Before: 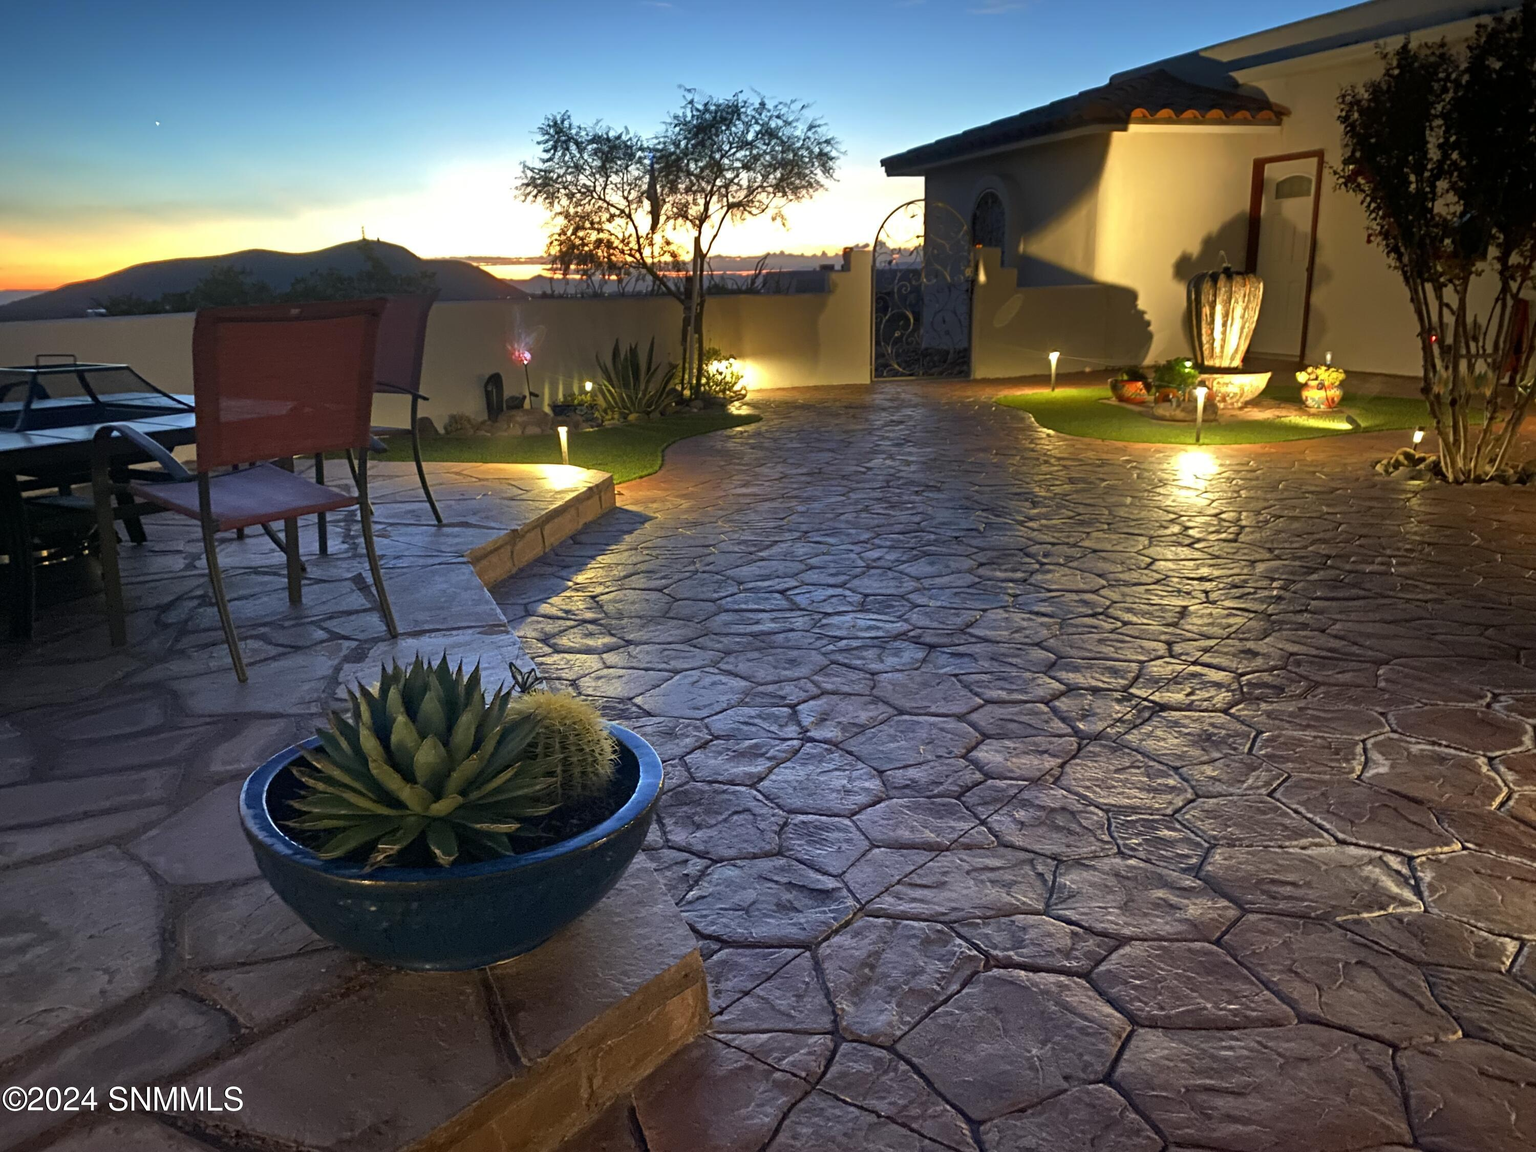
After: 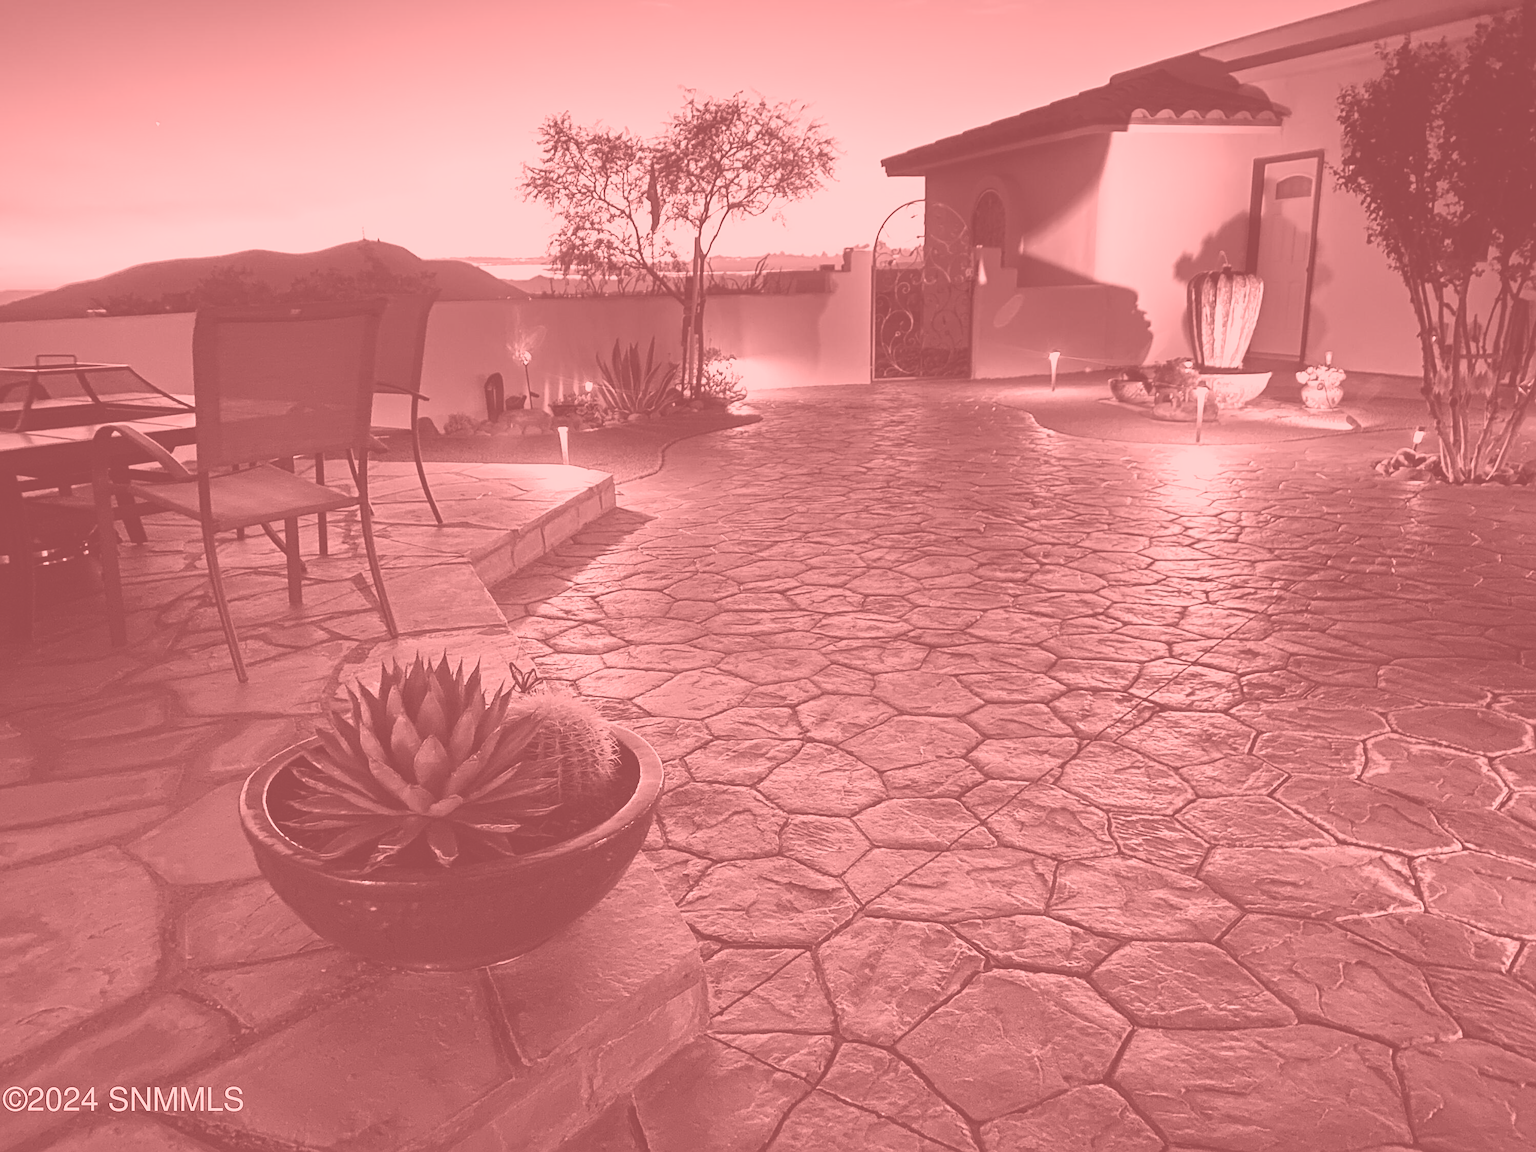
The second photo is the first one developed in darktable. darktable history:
colorize: saturation 51%, source mix 50.67%, lightness 50.67%
sharpen: on, module defaults
white balance: red 1.009, blue 1.027
base curve: curves: ch0 [(0, 0) (0.032, 0.025) (0.121, 0.166) (0.206, 0.329) (0.605, 0.79) (1, 1)], preserve colors none
